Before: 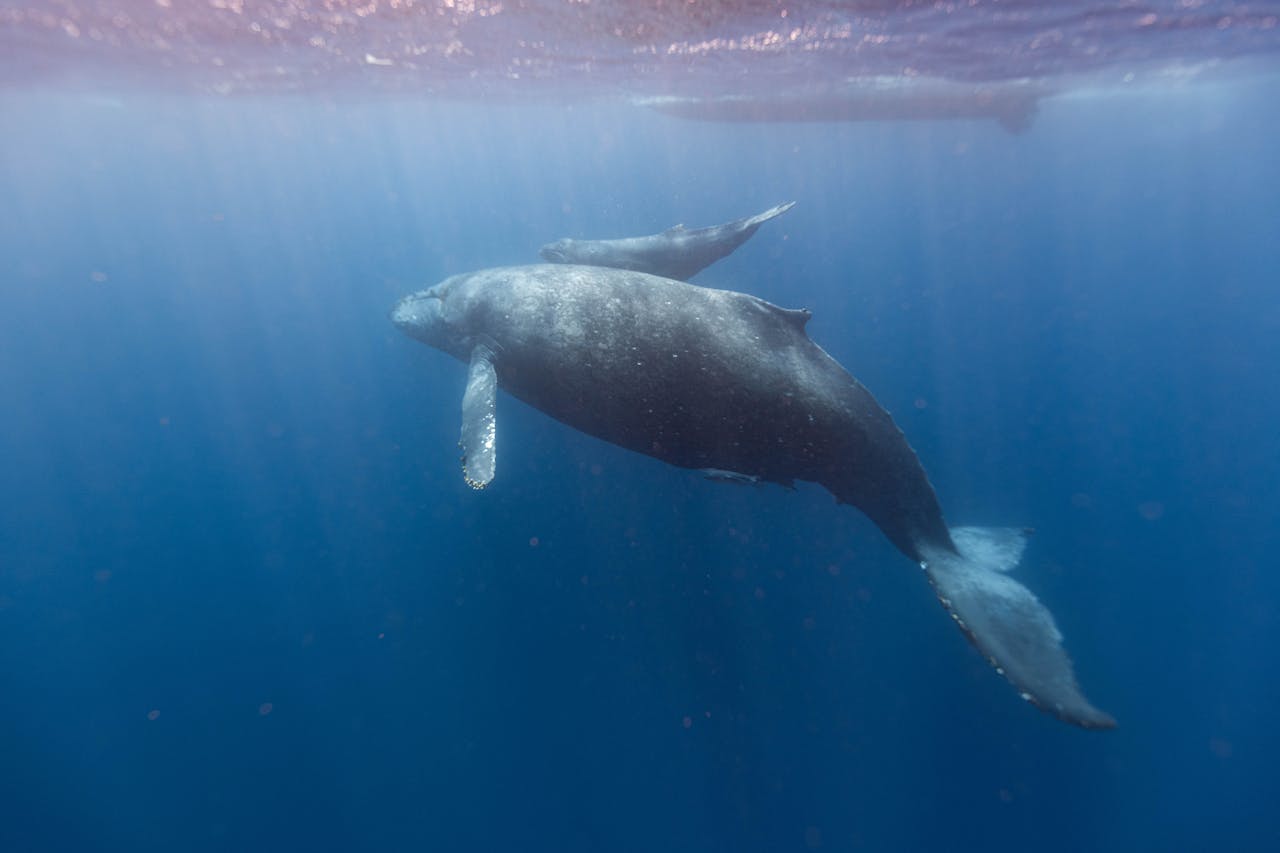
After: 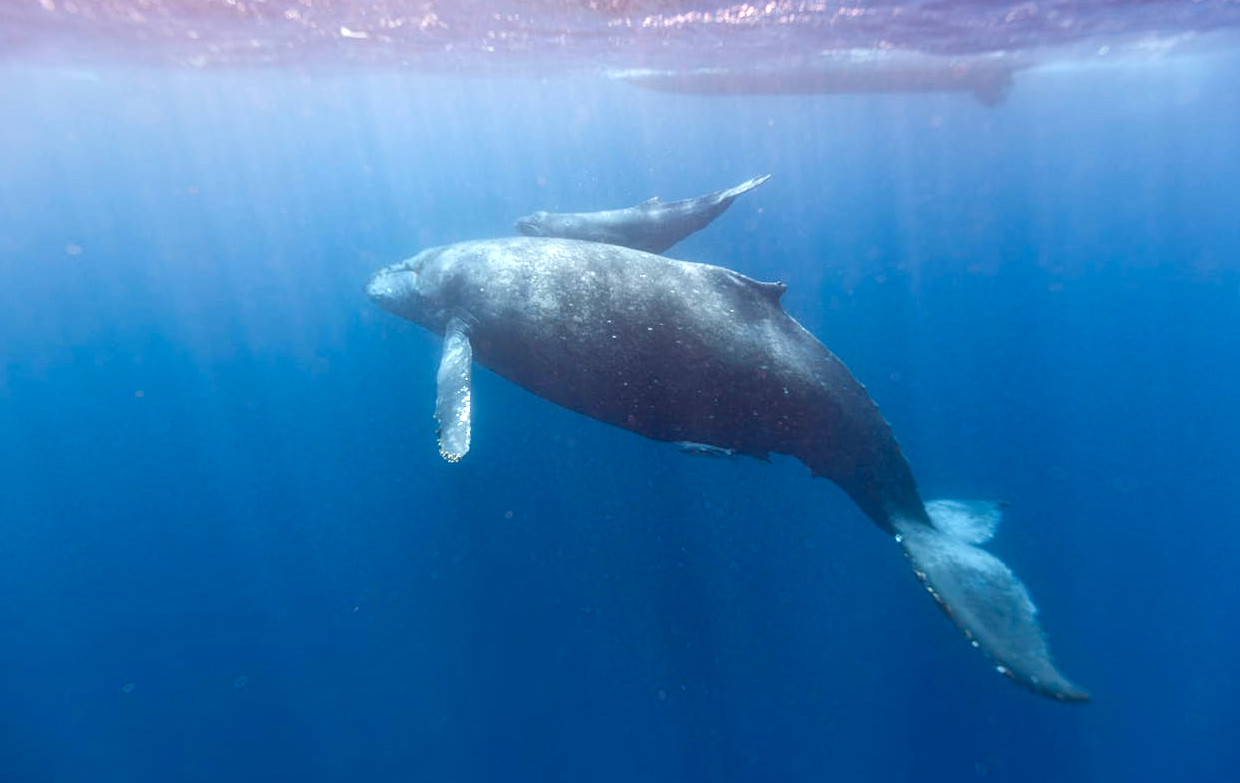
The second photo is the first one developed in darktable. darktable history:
color balance rgb: shadows lift › luminance -20%, power › hue 72.24°, highlights gain › luminance 15%, global offset › hue 171.6°, perceptual saturation grading › highlights -15%, perceptual saturation grading › shadows 25%, global vibrance 35%, contrast 10%
crop: left 1.964%, top 3.251%, right 1.122%, bottom 4.933%
tone equalizer: -8 EV 1 EV, -7 EV 1 EV, -6 EV 1 EV, -5 EV 1 EV, -4 EV 1 EV, -3 EV 0.75 EV, -2 EV 0.5 EV, -1 EV 0.25 EV
